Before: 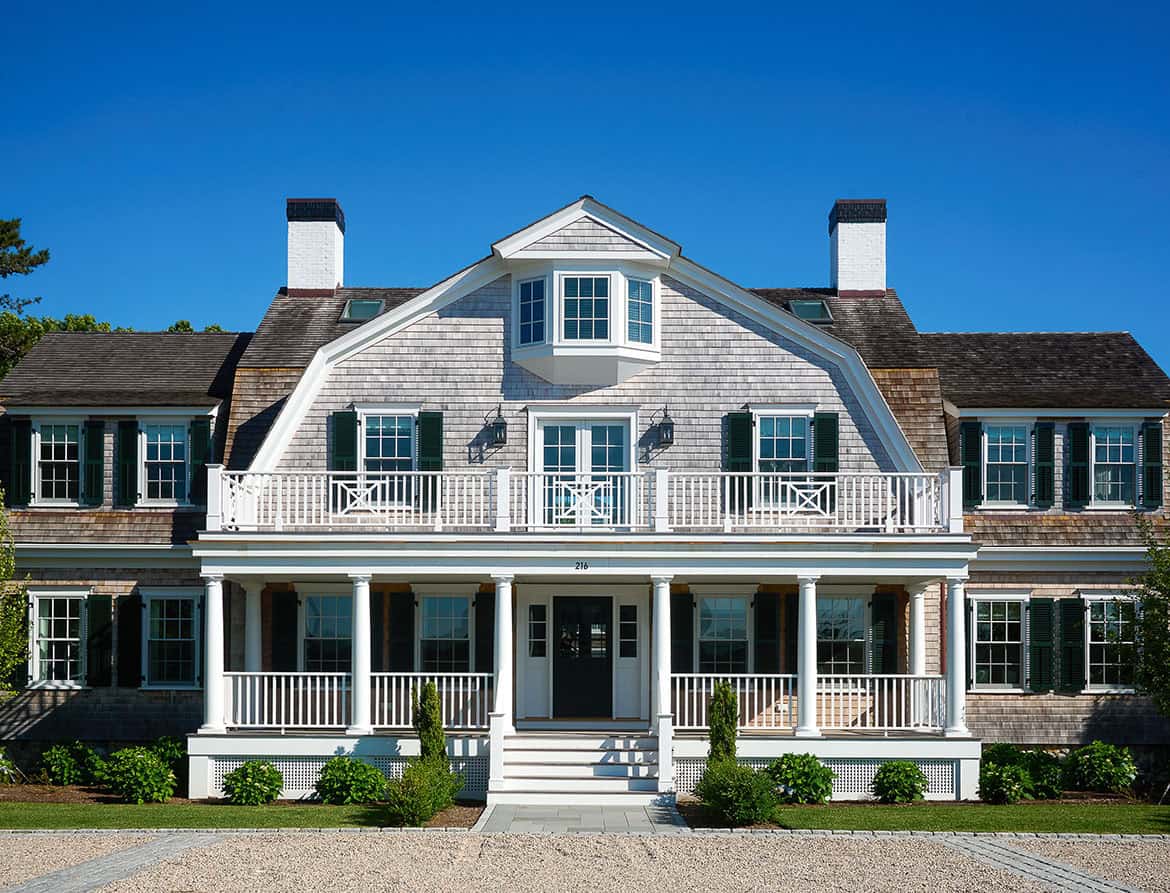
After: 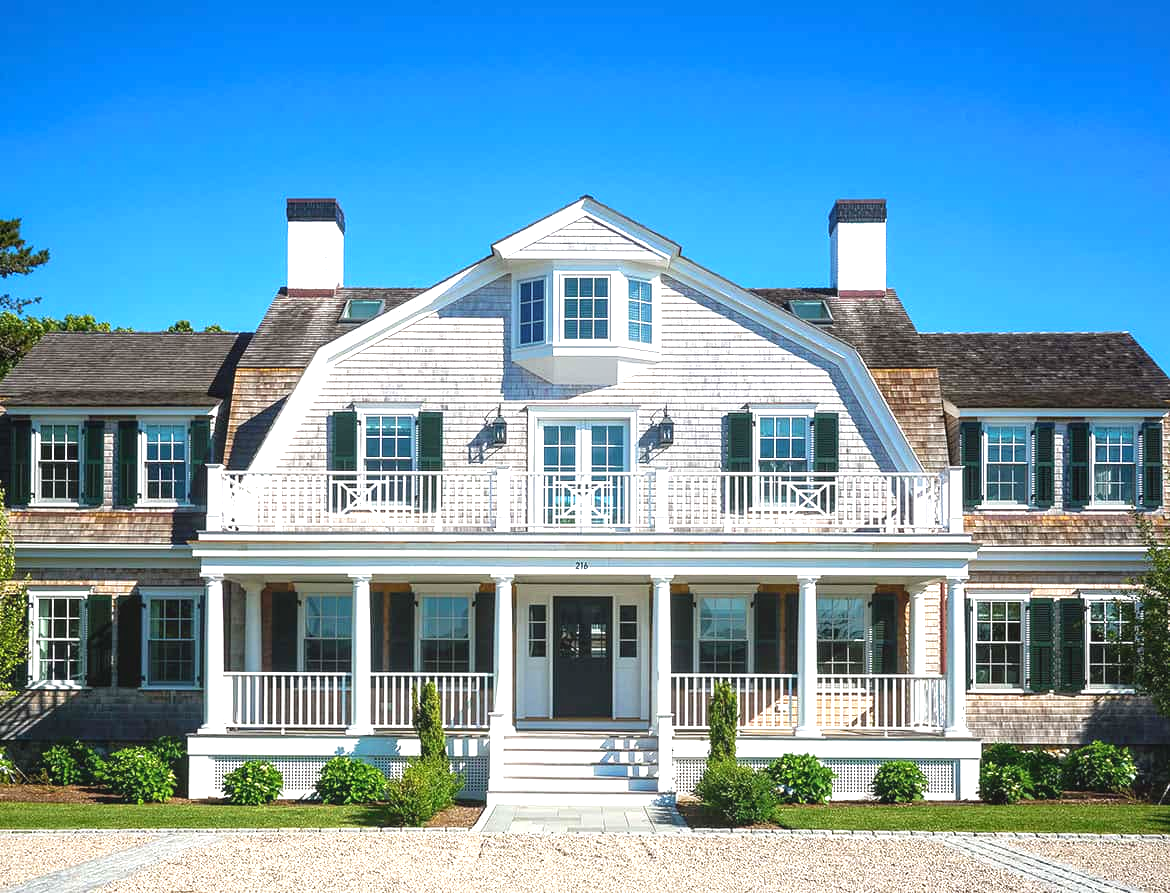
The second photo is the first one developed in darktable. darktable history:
local contrast: detail 109%
exposure: black level correction 0, exposure 1.099 EV, compensate highlight preservation false
